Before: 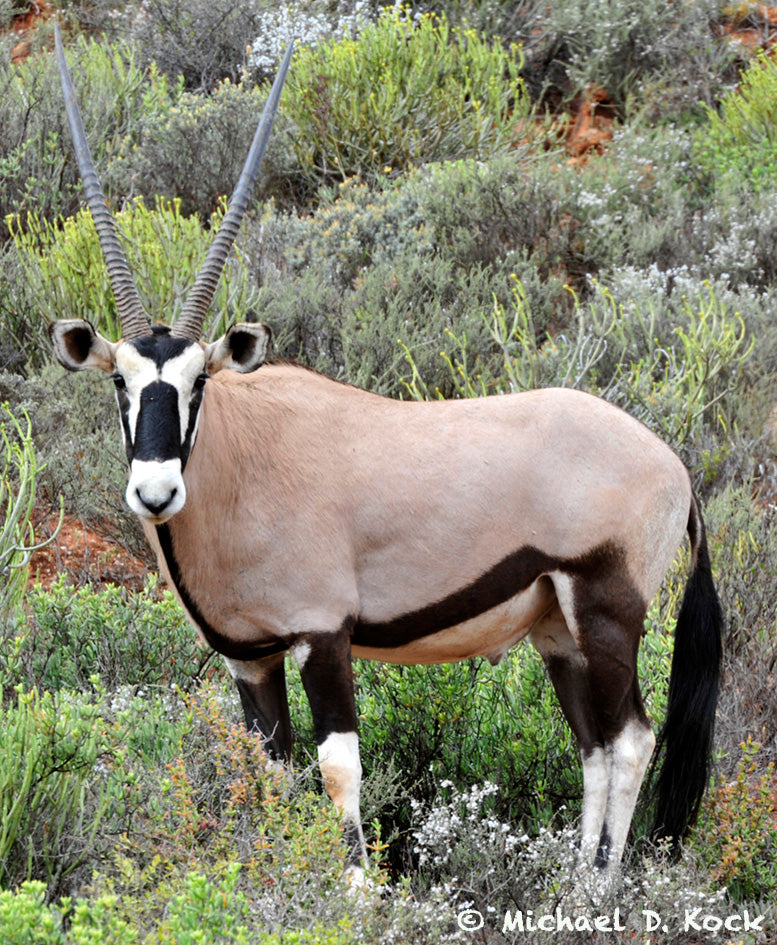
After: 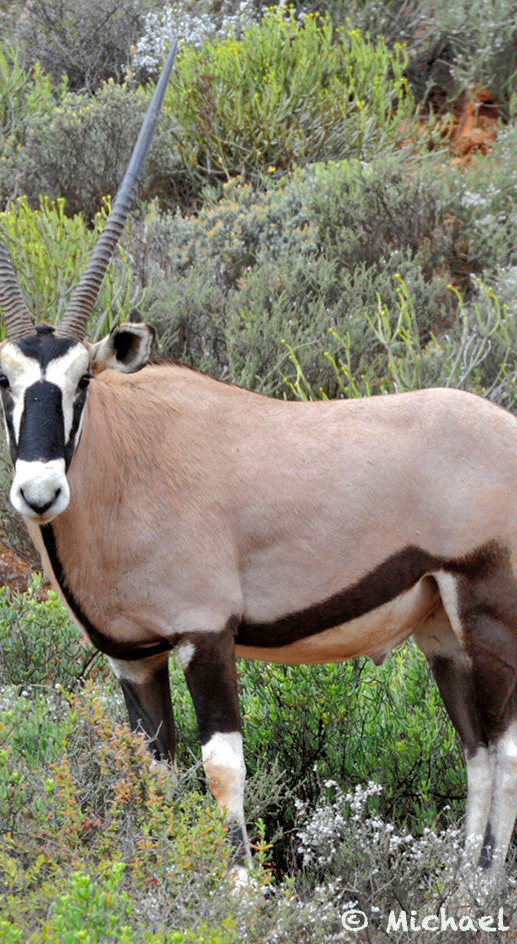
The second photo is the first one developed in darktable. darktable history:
local contrast: mode bilateral grid, contrast 10, coarseness 25, detail 115%, midtone range 0.2
crop and rotate: left 15.055%, right 18.278%
shadows and highlights: shadows 60, highlights -60
